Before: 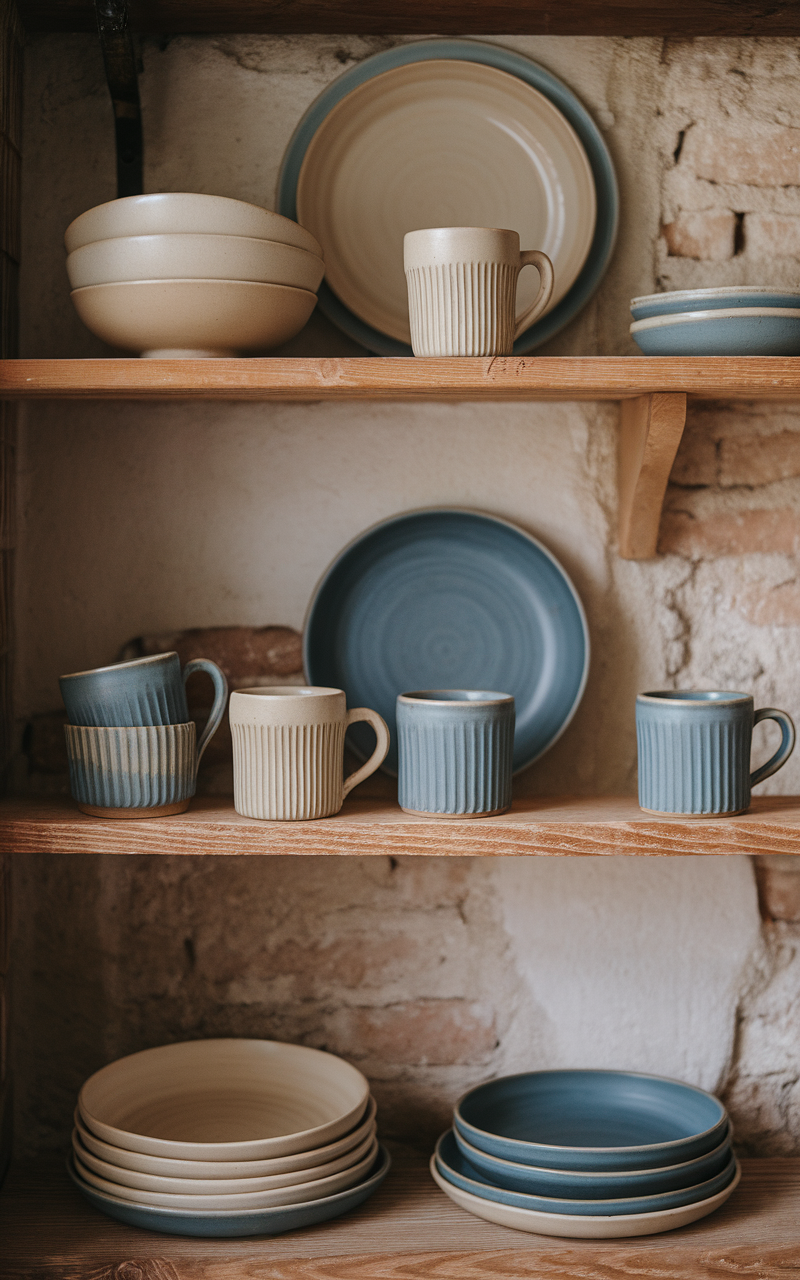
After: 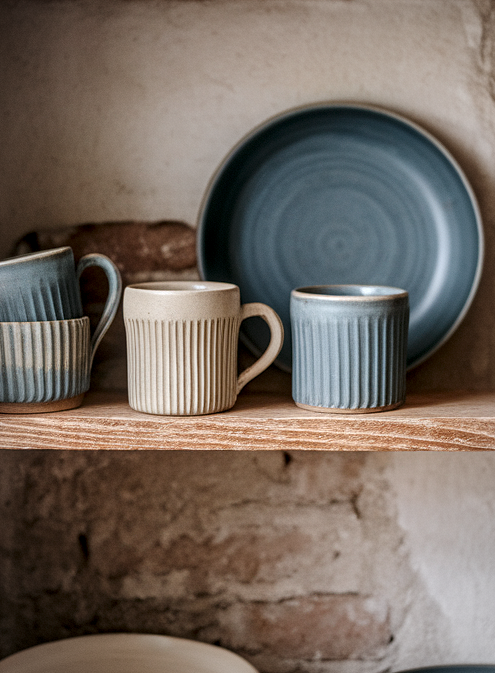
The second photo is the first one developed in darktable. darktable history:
crop: left 13.263%, top 31.717%, right 24.808%, bottom 15.67%
shadows and highlights: shadows -9.12, white point adjustment 1.68, highlights 10.35
vignetting: brightness -0.188, saturation -0.303, automatic ratio true
local contrast: detail 160%
